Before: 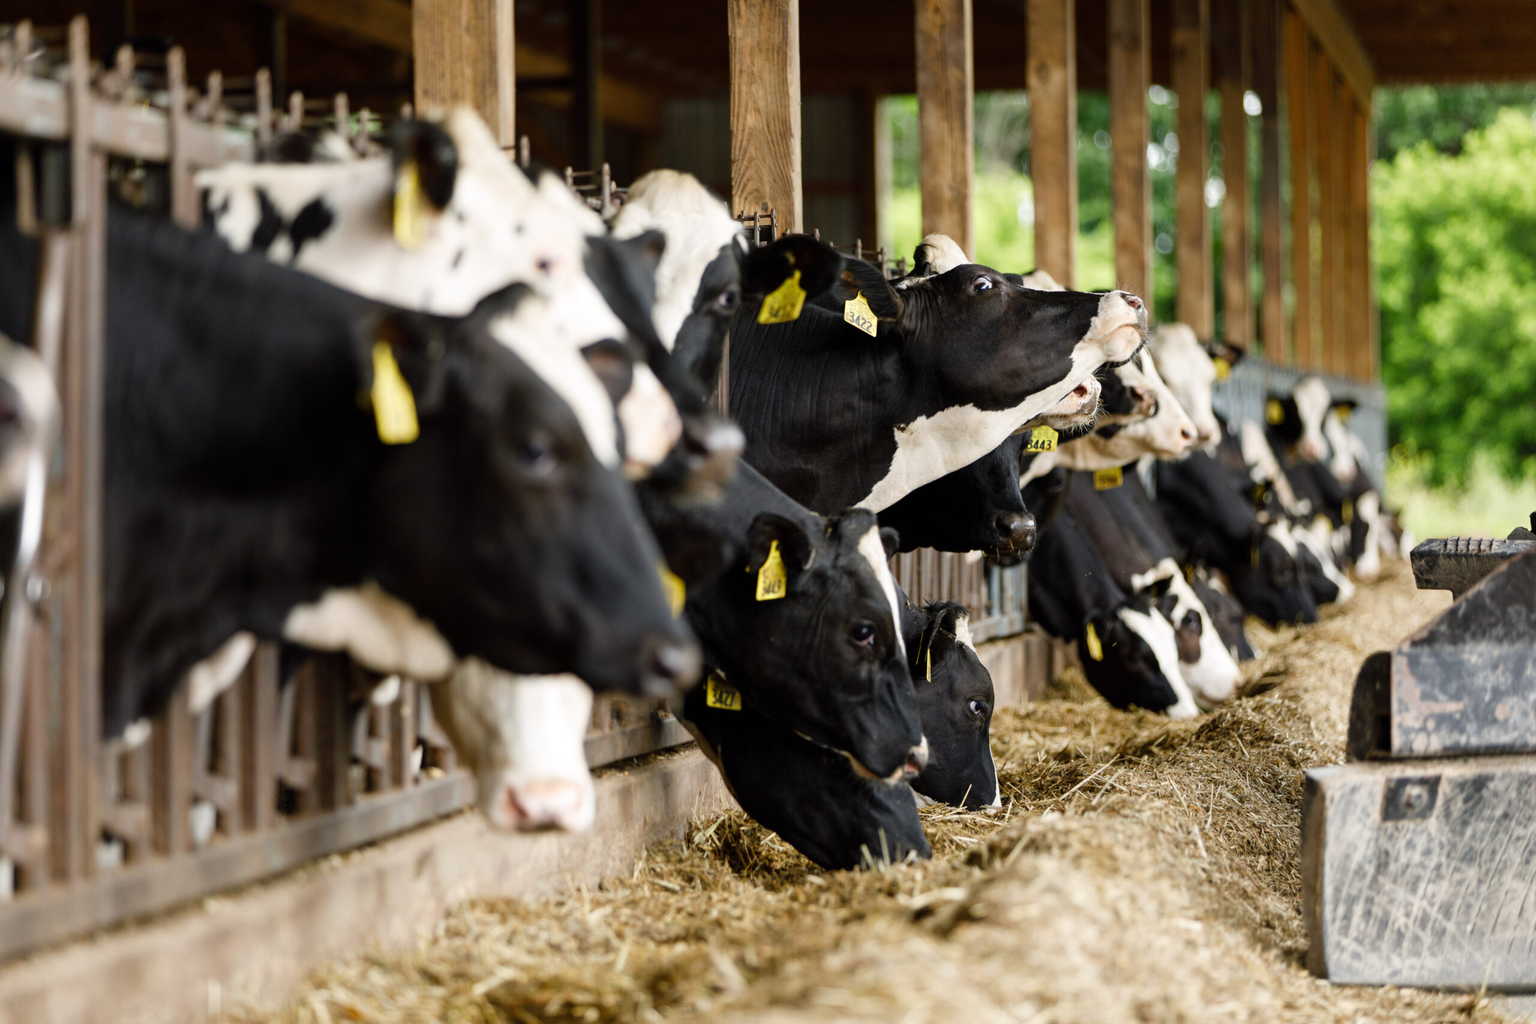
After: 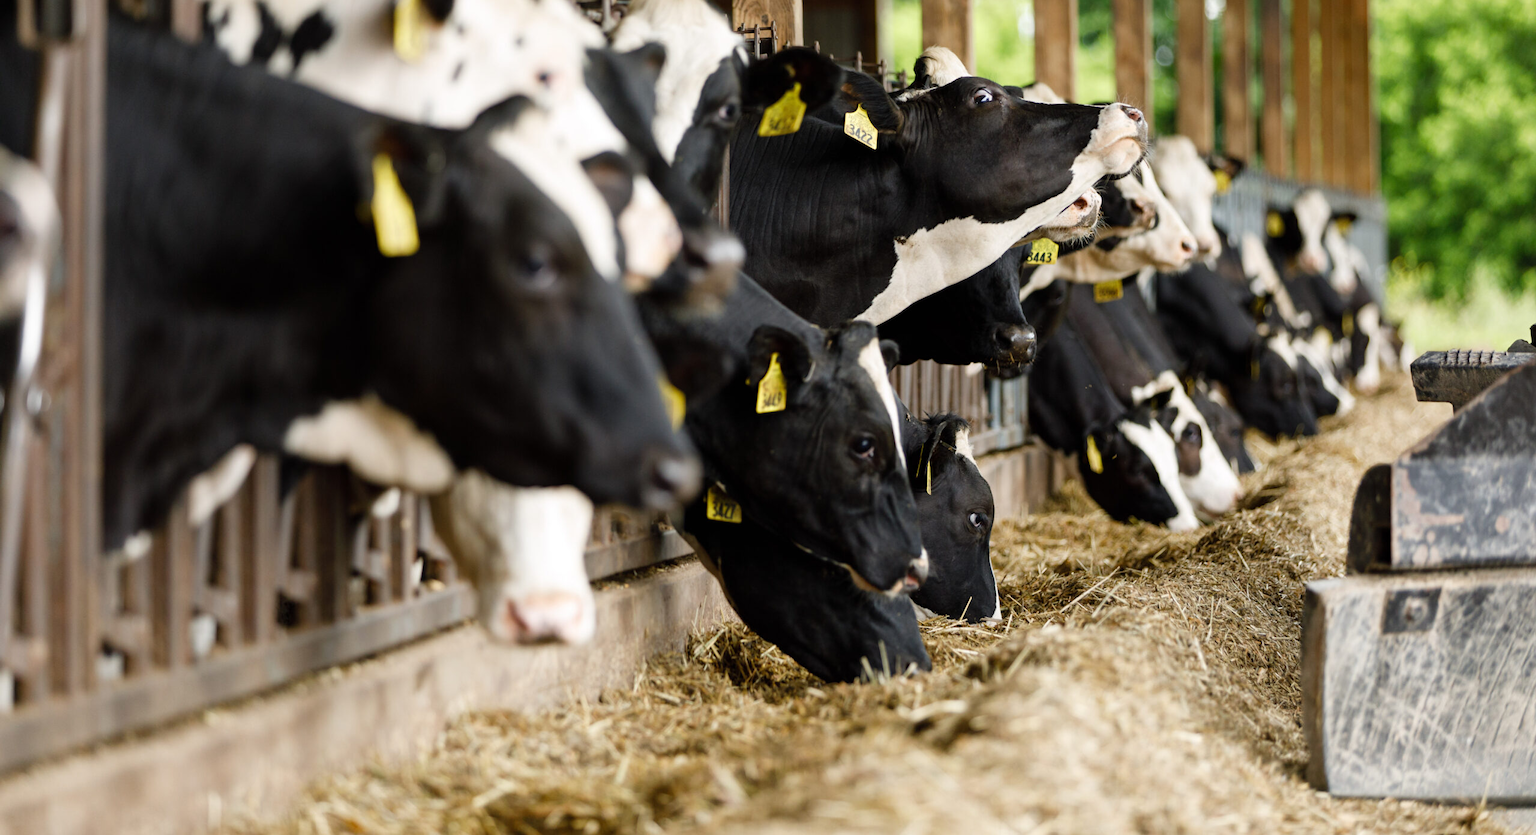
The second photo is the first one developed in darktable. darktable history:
crop and rotate: top 18.385%
